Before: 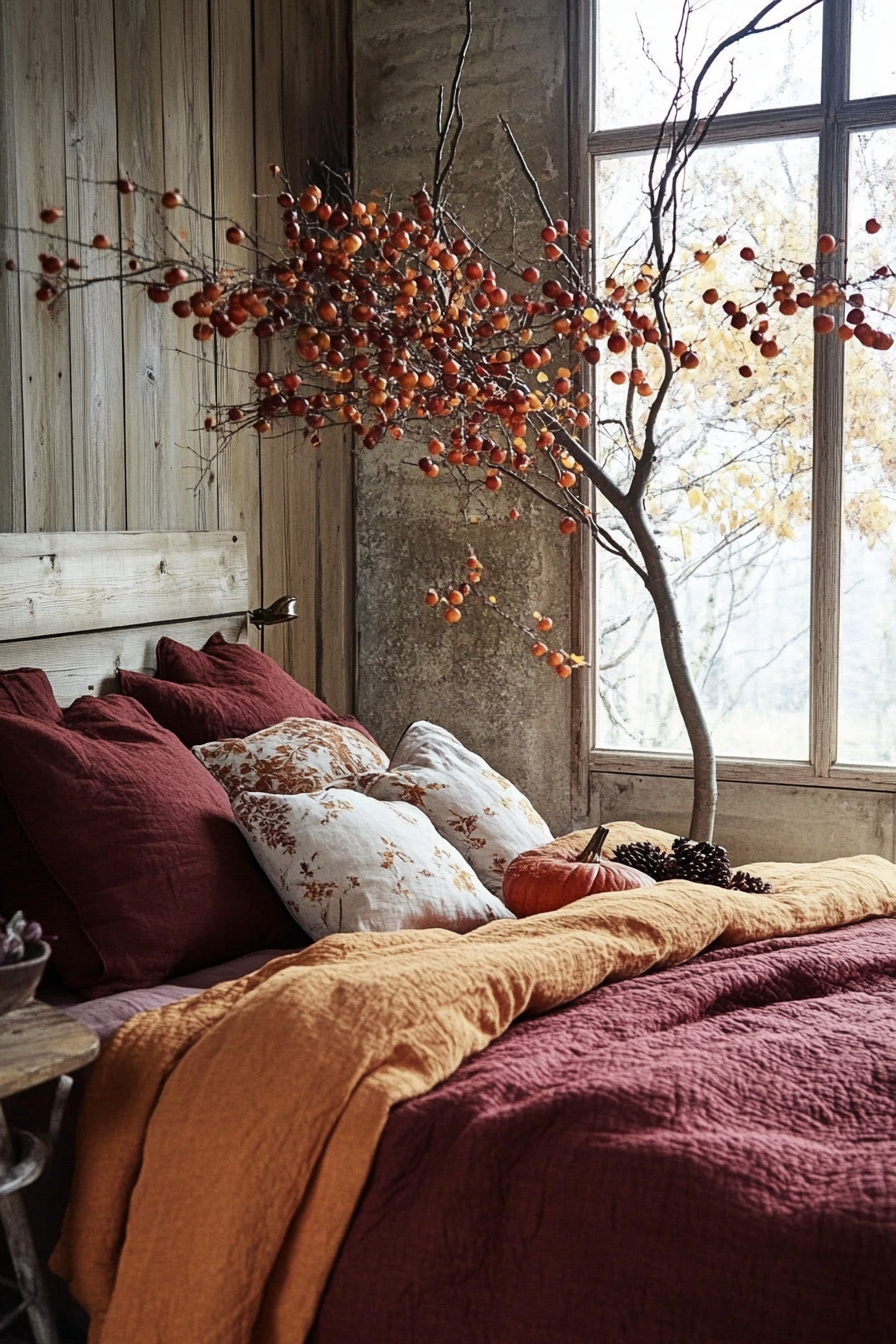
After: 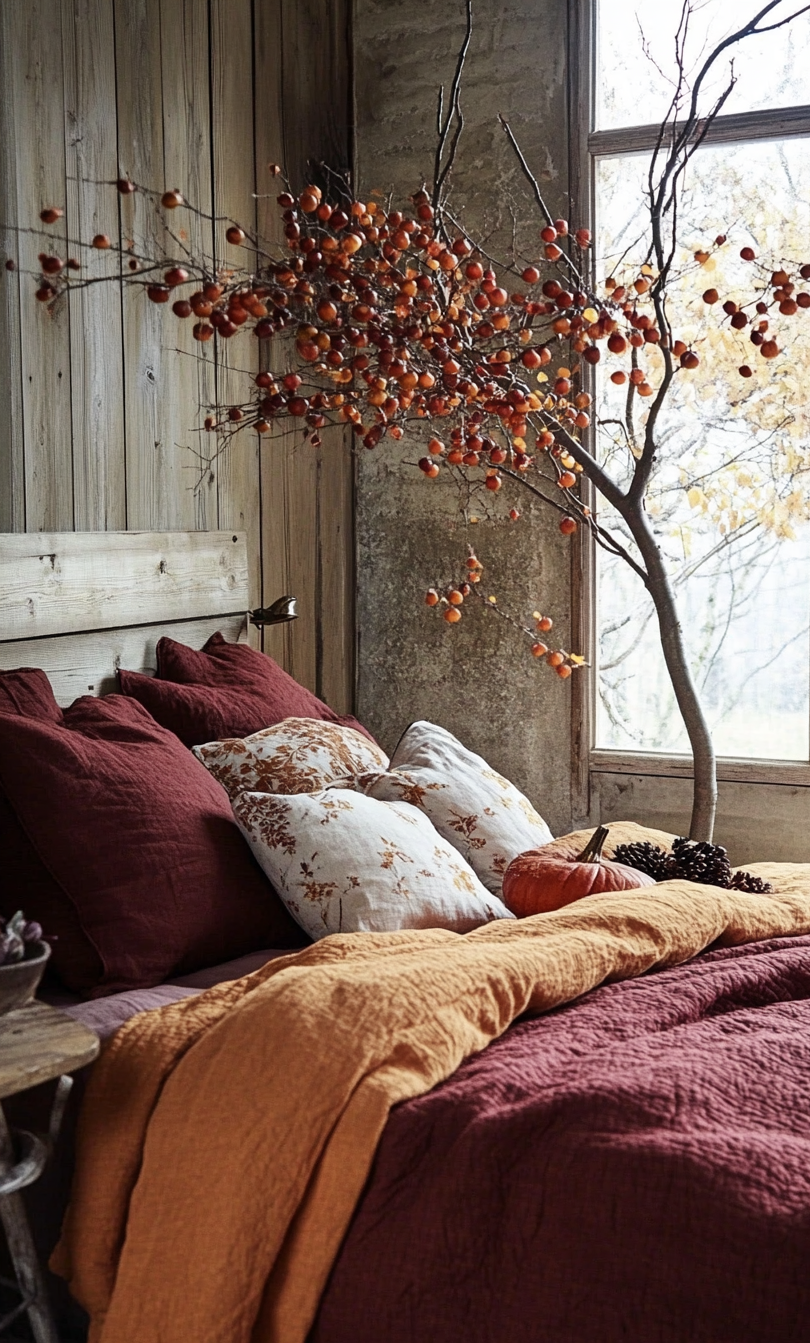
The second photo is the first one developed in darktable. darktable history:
tone equalizer: on, module defaults
crop: right 9.512%, bottom 0.027%
